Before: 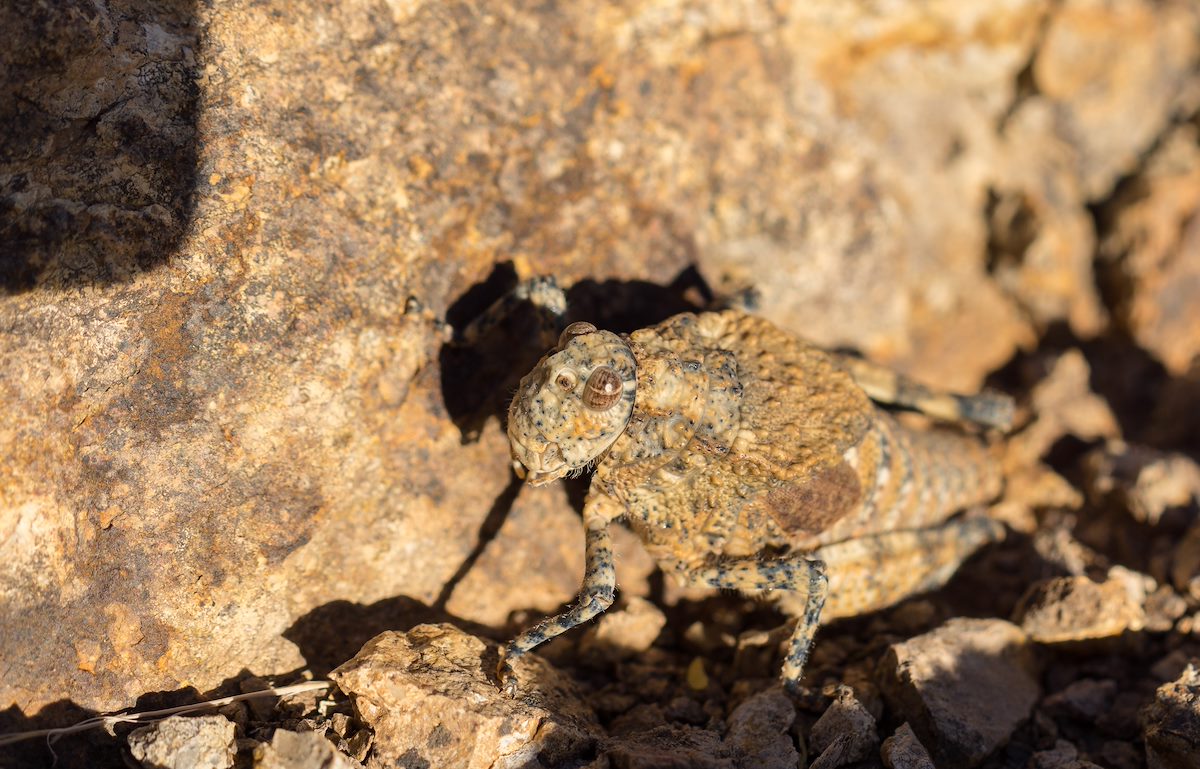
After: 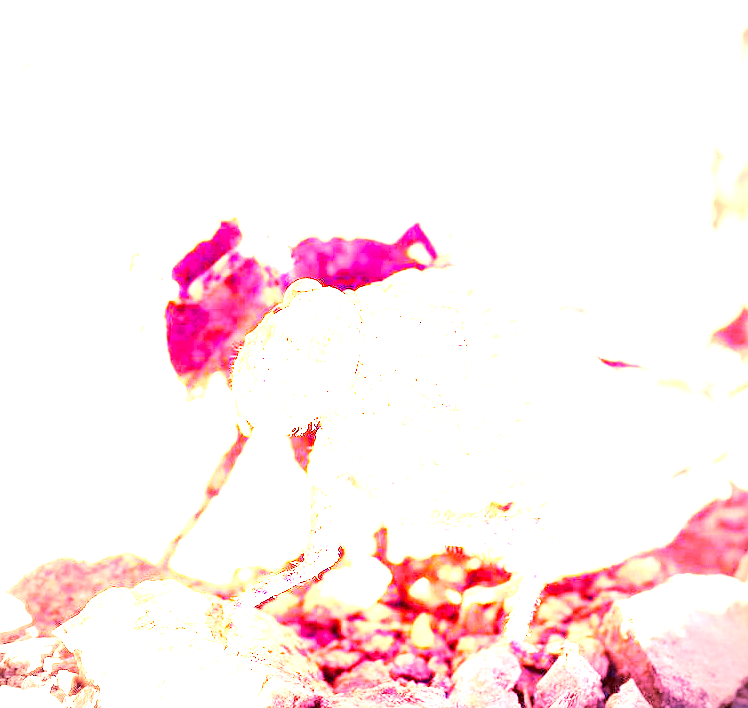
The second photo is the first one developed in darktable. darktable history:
exposure: exposure 1.5 EV, compensate highlight preservation false
color correction: highlights a* -0.482, highlights b* 40, shadows a* 9.8, shadows b* -0.161
color calibration: illuminant as shot in camera, x 0.358, y 0.373, temperature 4628.91 K
base curve: curves: ch0 [(0, 0) (0.688, 0.865) (1, 1)], preserve colors none
white balance: red 8, blue 8
crop and rotate: left 22.918%, top 5.629%, right 14.711%, bottom 2.247%
vignetting: fall-off radius 60.92%
